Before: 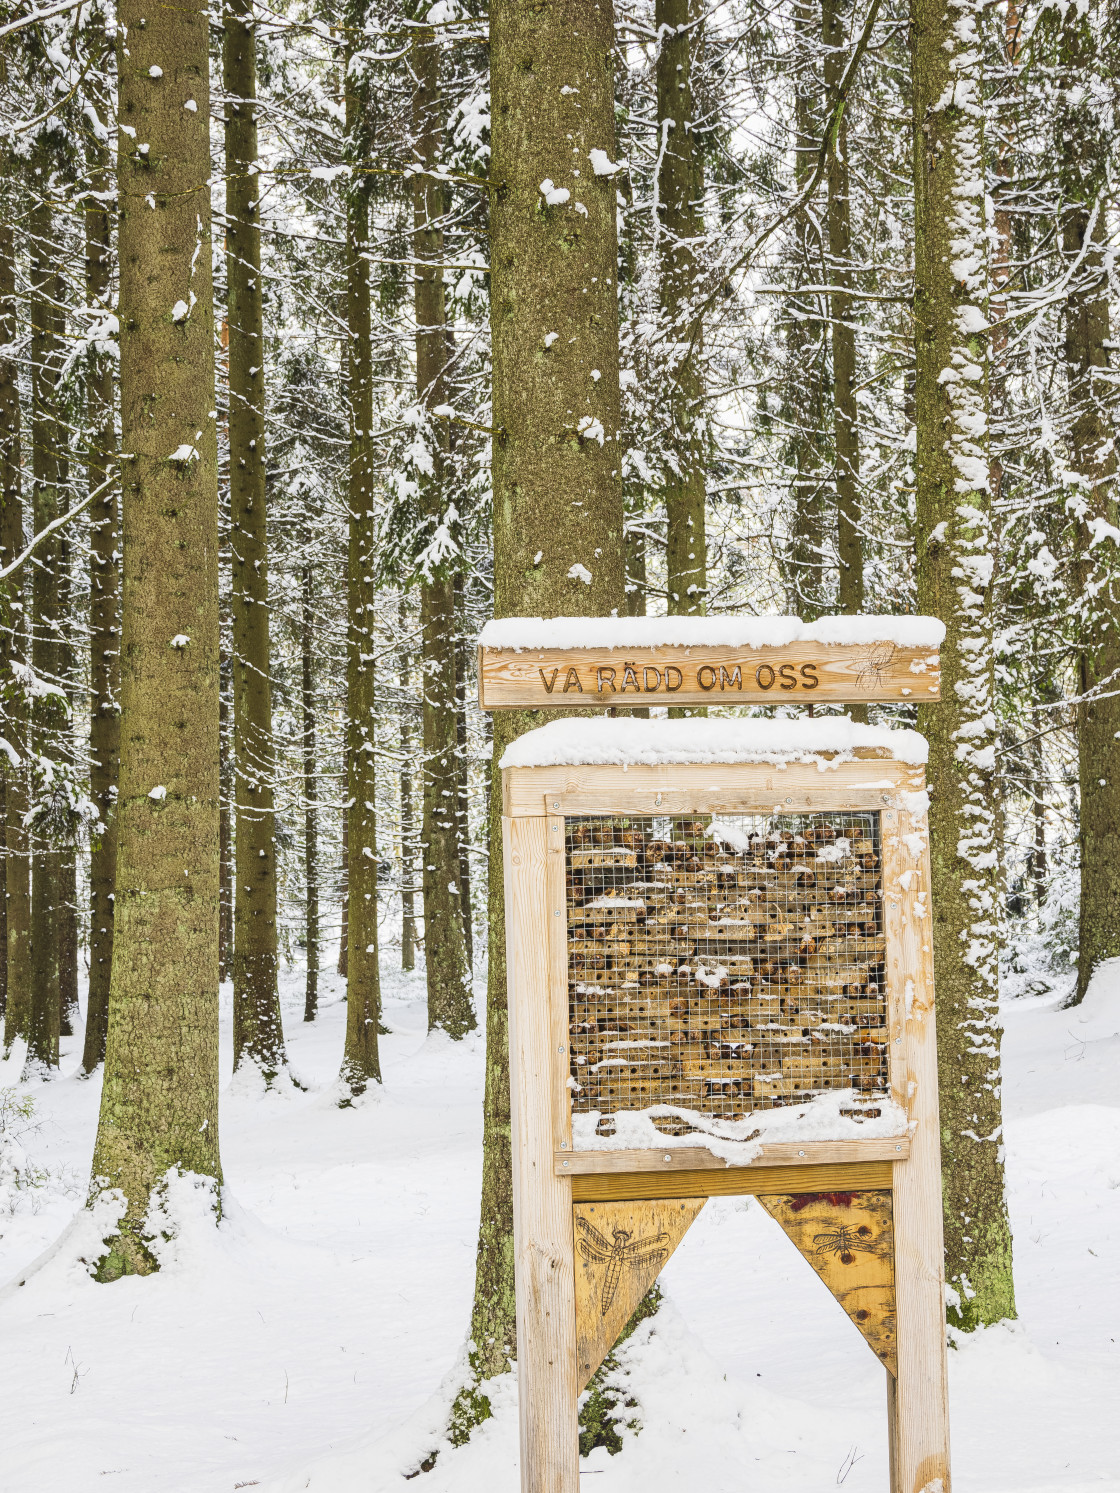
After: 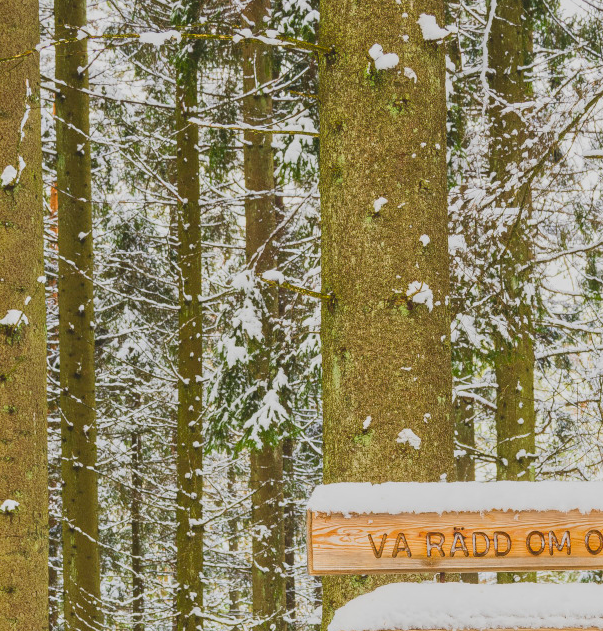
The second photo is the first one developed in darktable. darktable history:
crop: left 15.306%, top 9.065%, right 30.789%, bottom 48.638%
tone equalizer: -8 EV -0.002 EV, -7 EV 0.005 EV, -6 EV -0.009 EV, -5 EV 0.011 EV, -4 EV -0.012 EV, -3 EV 0.007 EV, -2 EV -0.062 EV, -1 EV -0.293 EV, +0 EV -0.582 EV, smoothing diameter 2%, edges refinement/feathering 20, mask exposure compensation -1.57 EV, filter diffusion 5
contrast brightness saturation: contrast -0.19, saturation 0.19
